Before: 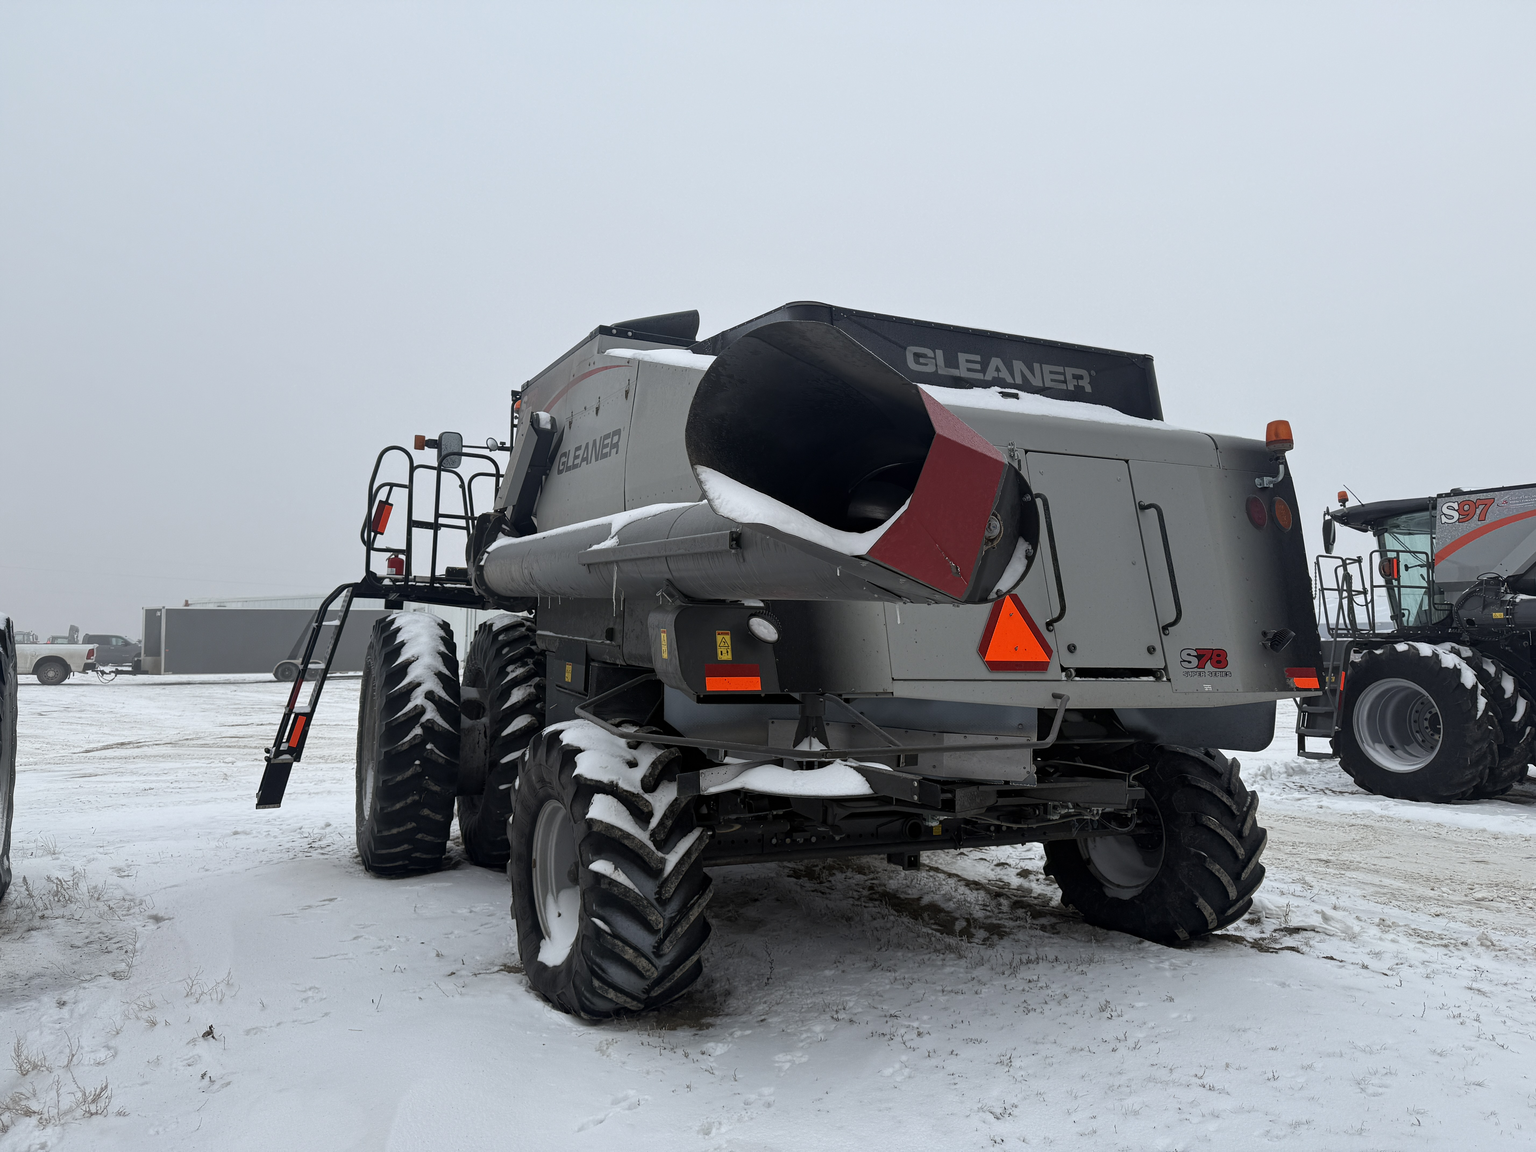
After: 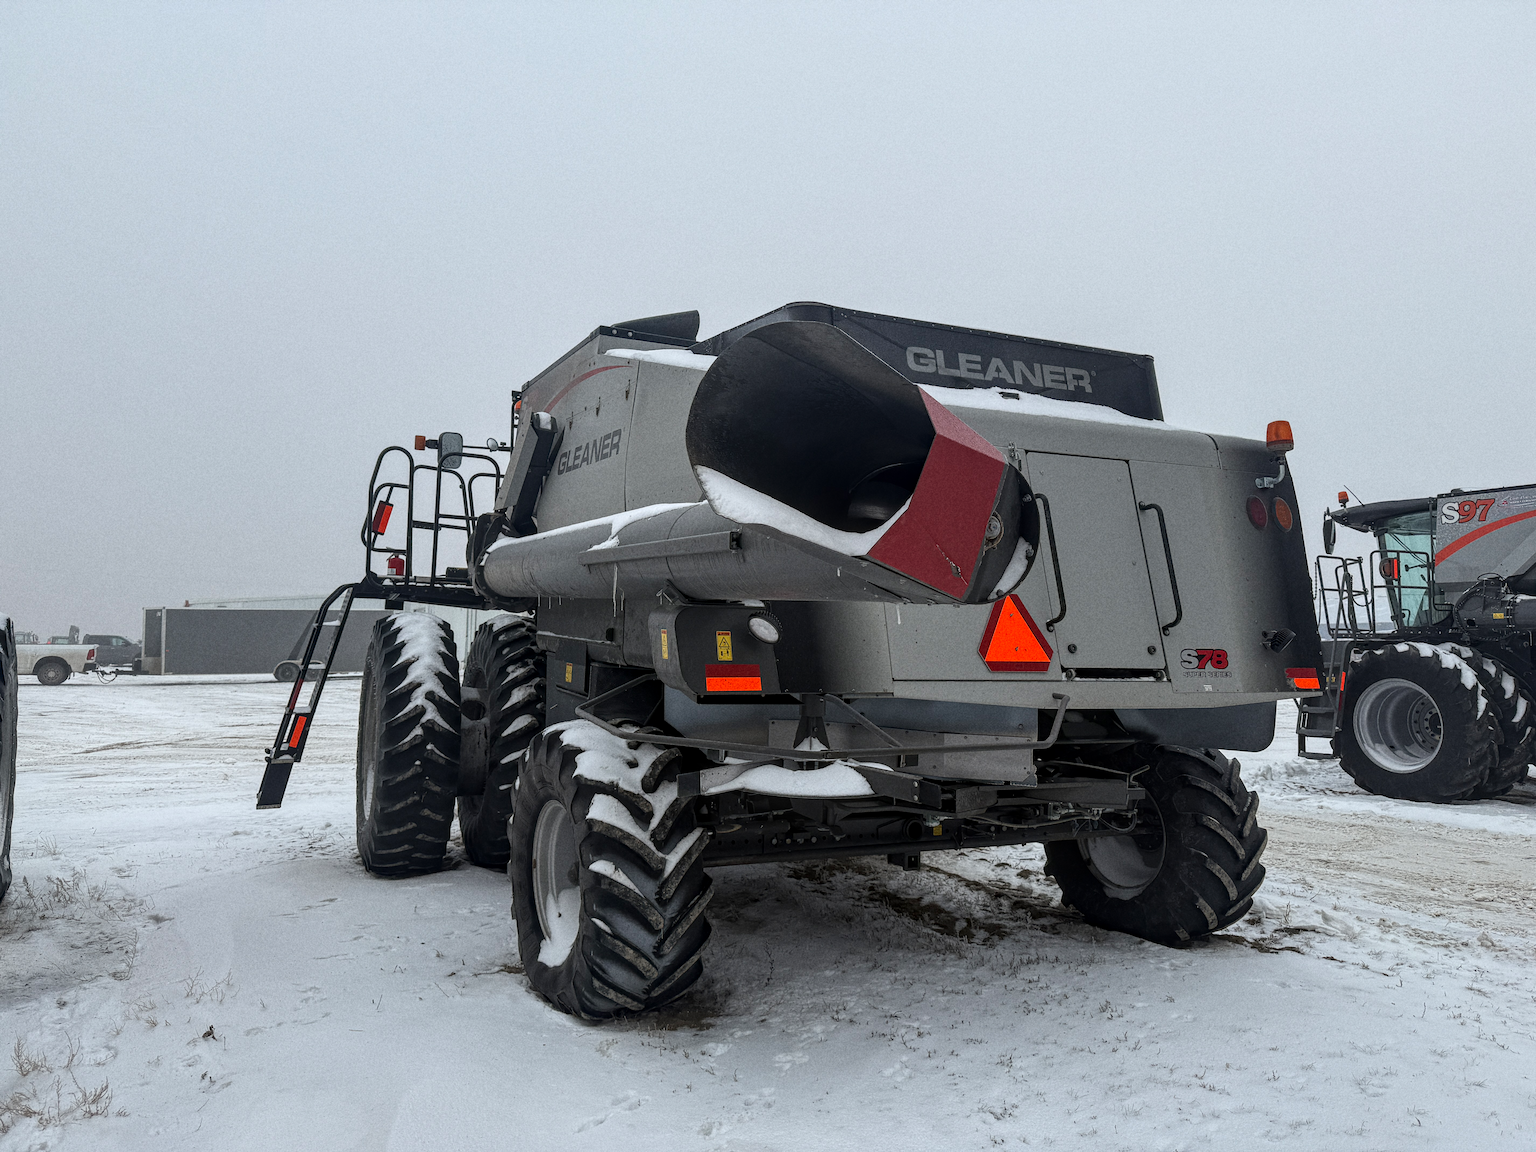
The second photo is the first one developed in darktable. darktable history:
local contrast: on, module defaults
grain: on, module defaults
